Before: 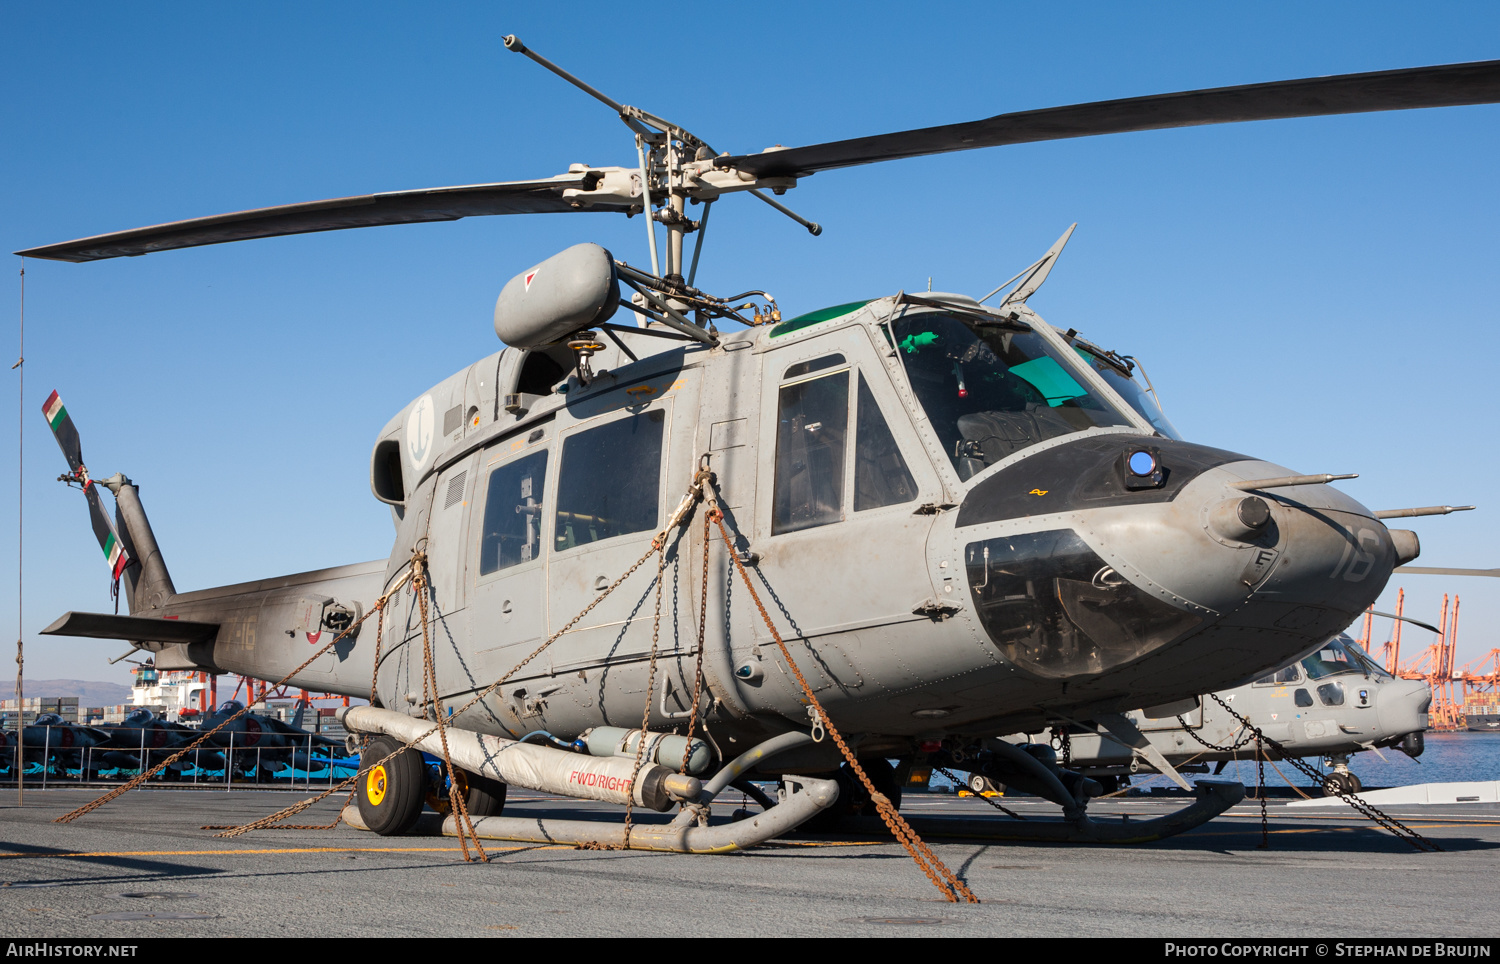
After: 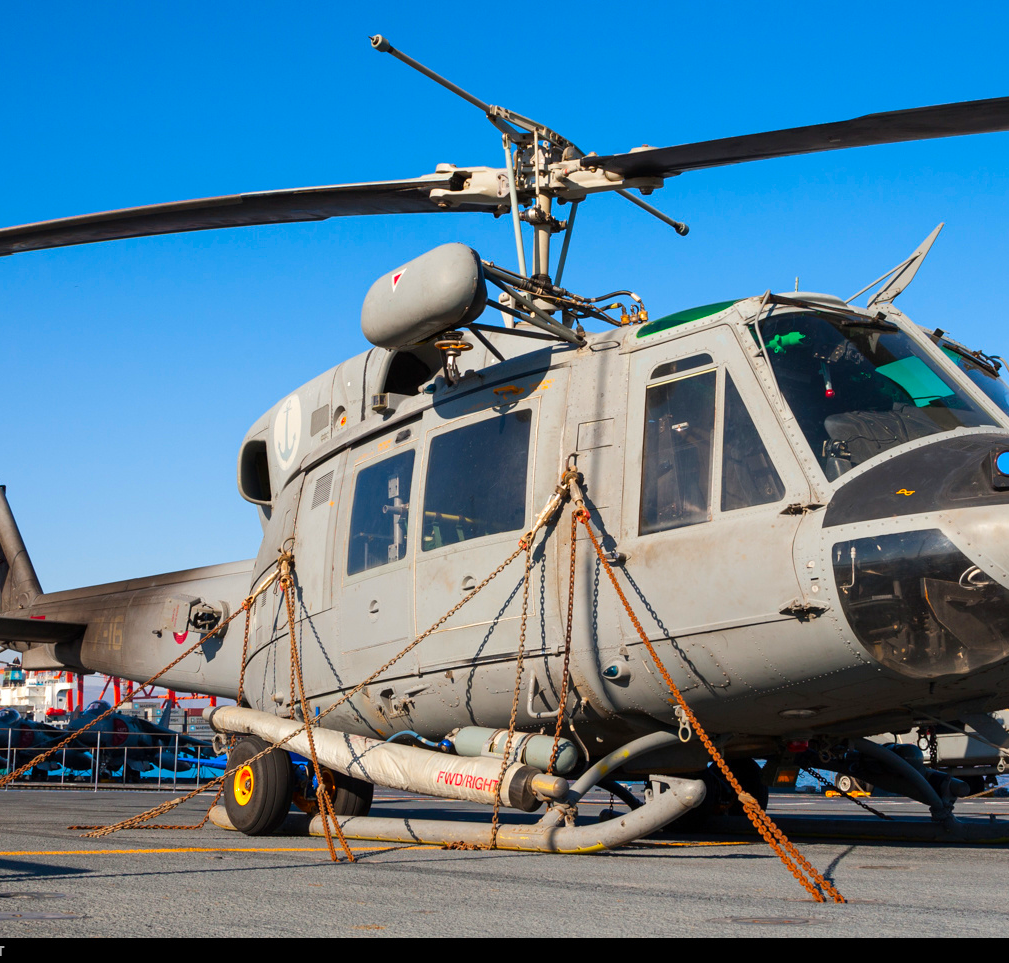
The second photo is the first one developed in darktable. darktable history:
crop and rotate: left 8.922%, right 23.805%
tone equalizer: edges refinement/feathering 500, mask exposure compensation -1.57 EV, preserve details no
contrast brightness saturation: saturation 0.499
